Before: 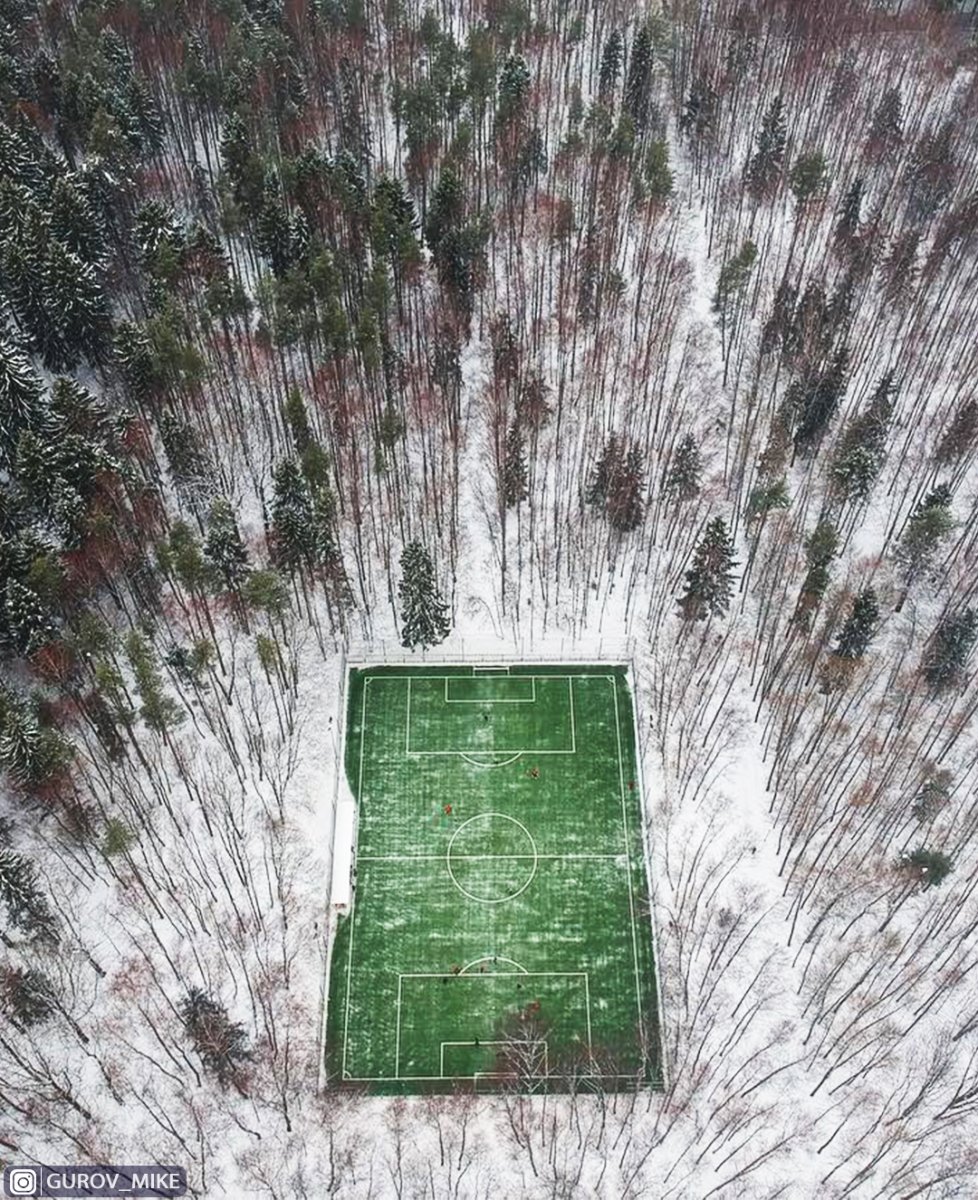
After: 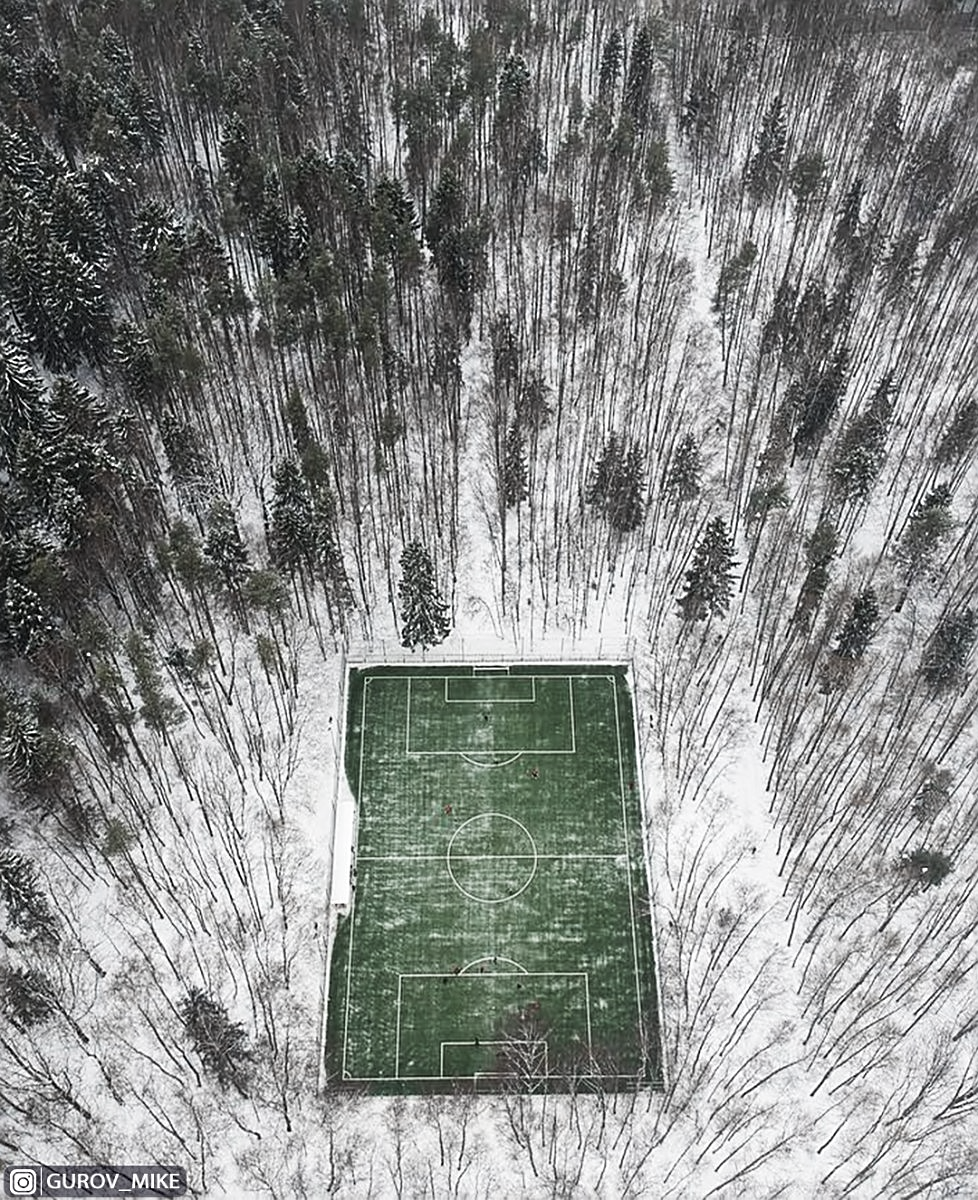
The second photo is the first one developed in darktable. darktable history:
color zones: curves: ch0 [(0, 0.487) (0.241, 0.395) (0.434, 0.373) (0.658, 0.412) (0.838, 0.487)]; ch1 [(0, 0) (0.053, 0.053) (0.211, 0.202) (0.579, 0.259) (0.781, 0.241)]
sharpen: amount 0.55
